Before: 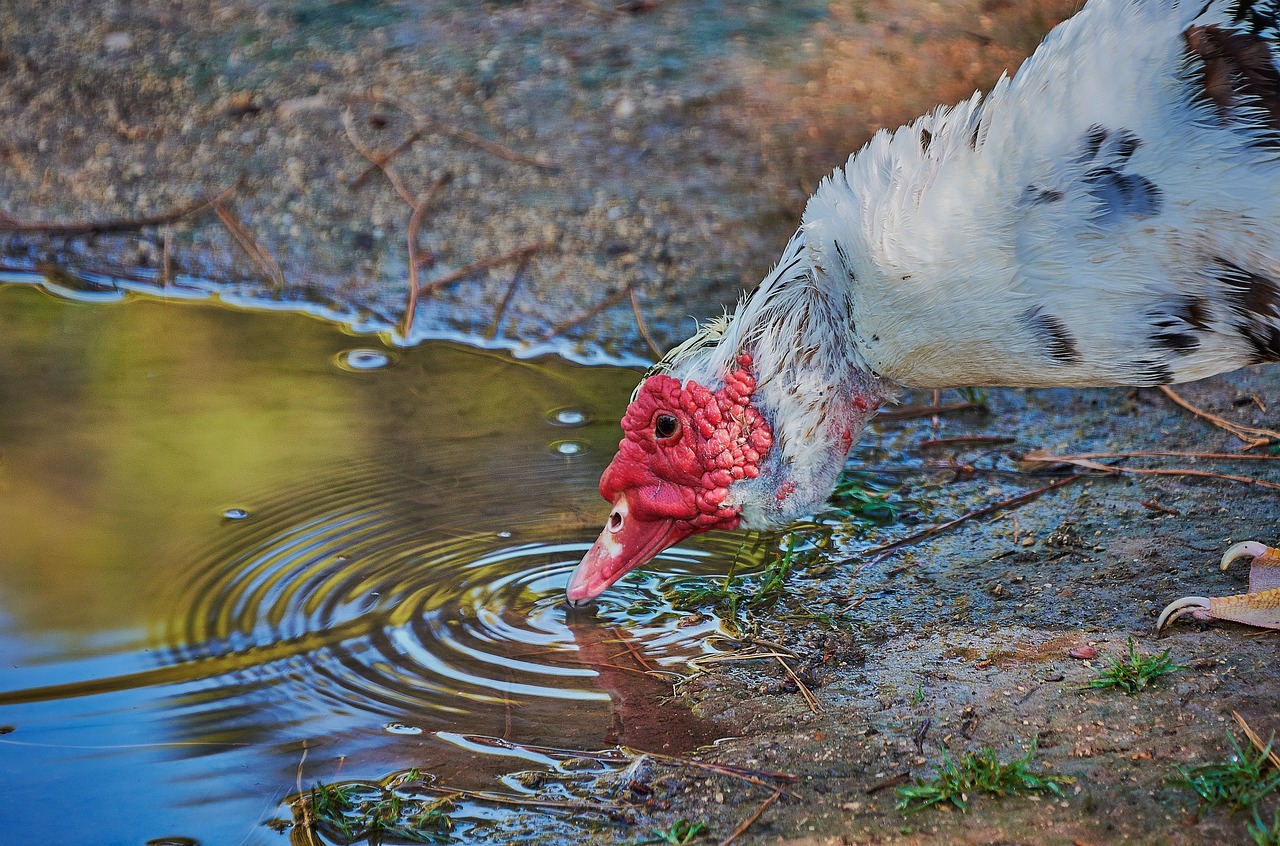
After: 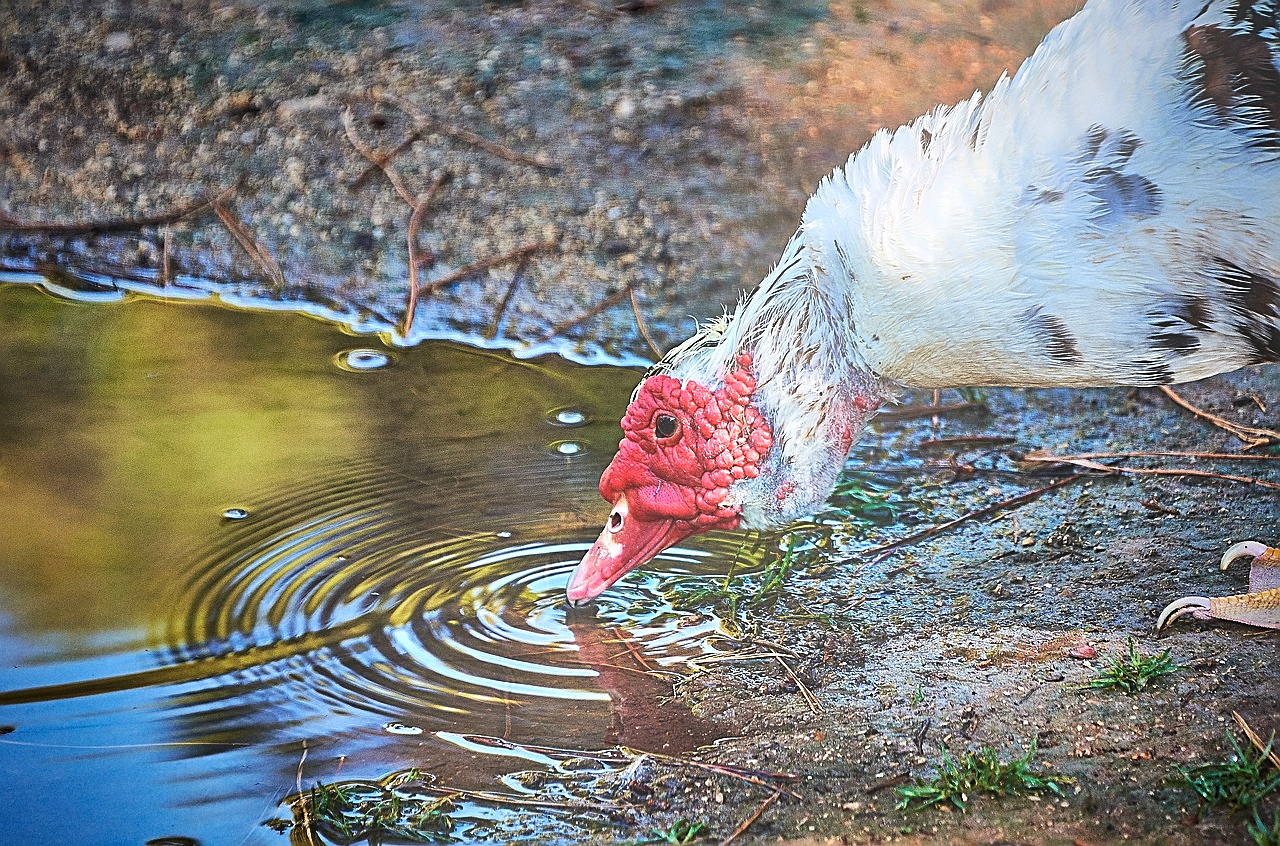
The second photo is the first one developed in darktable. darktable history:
tone equalizer: -8 EV -0.75 EV, -7 EV -0.7 EV, -6 EV -0.6 EV, -5 EV -0.4 EV, -3 EV 0.4 EV, -2 EV 0.6 EV, -1 EV 0.7 EV, +0 EV 0.75 EV, edges refinement/feathering 500, mask exposure compensation -1.57 EV, preserve details no
vignetting: fall-off start 80.87%, fall-off radius 61.59%, brightness -0.384, saturation 0.007, center (0, 0.007), automatic ratio true, width/height ratio 1.418
bloom: on, module defaults
grain: coarseness 0.09 ISO
sharpen: amount 0.75
